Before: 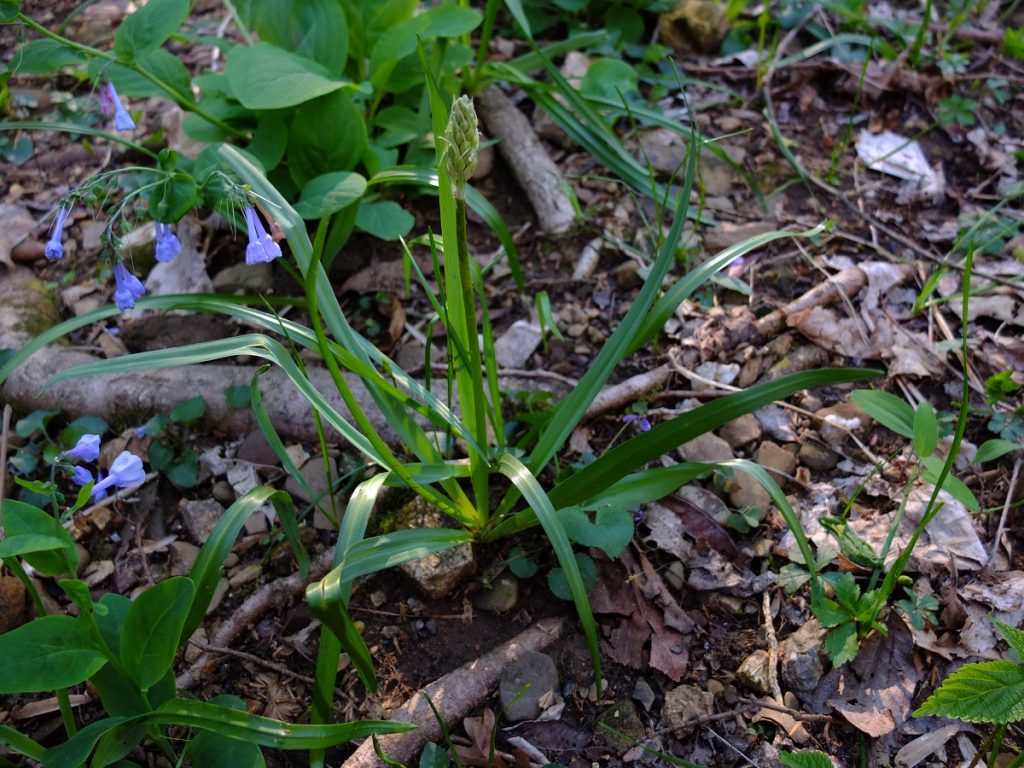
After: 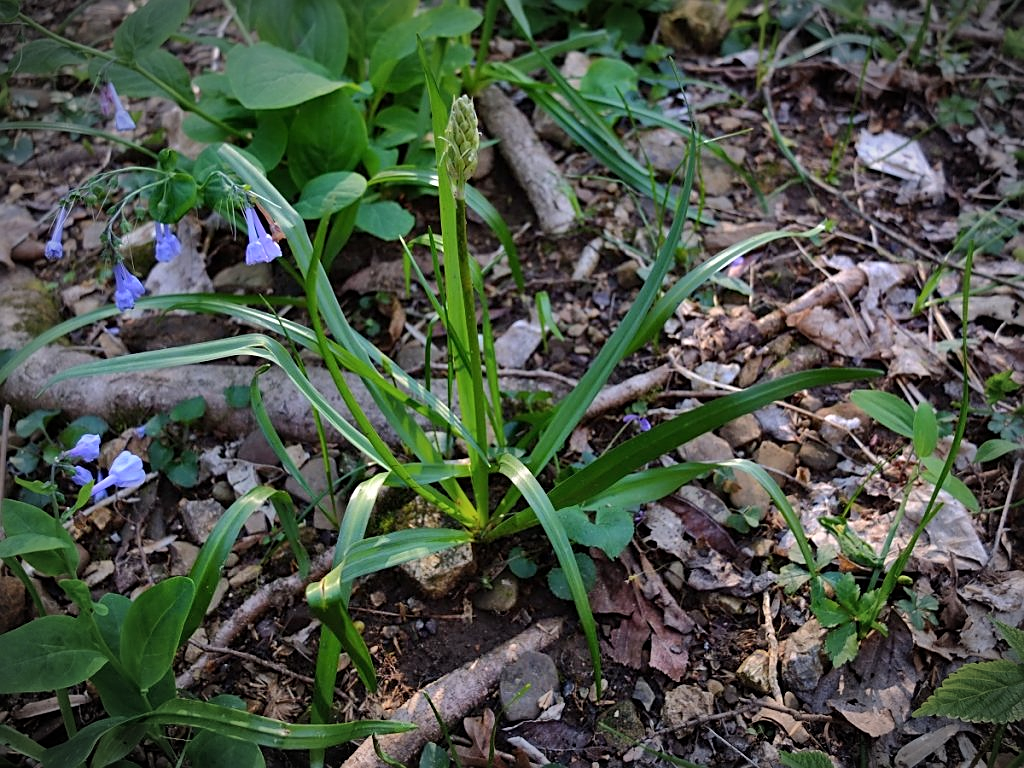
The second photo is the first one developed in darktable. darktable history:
sharpen: on, module defaults
shadows and highlights: shadows 52.57, soften with gaussian
vignetting: brightness -0.575, automatic ratio true, unbound false
